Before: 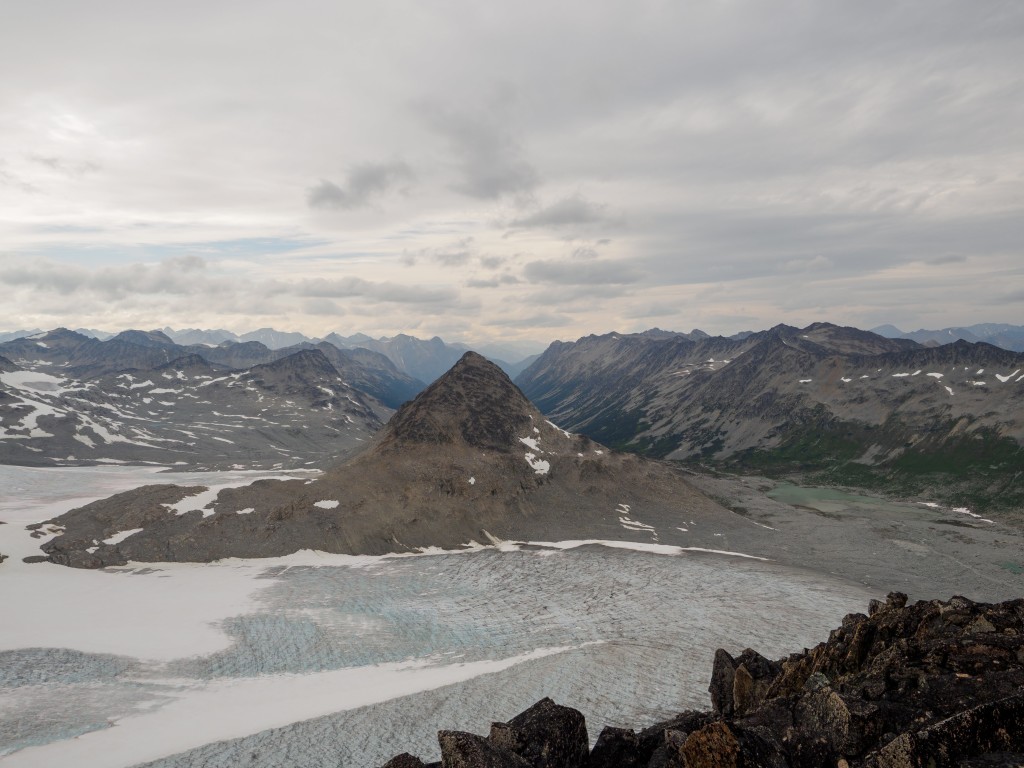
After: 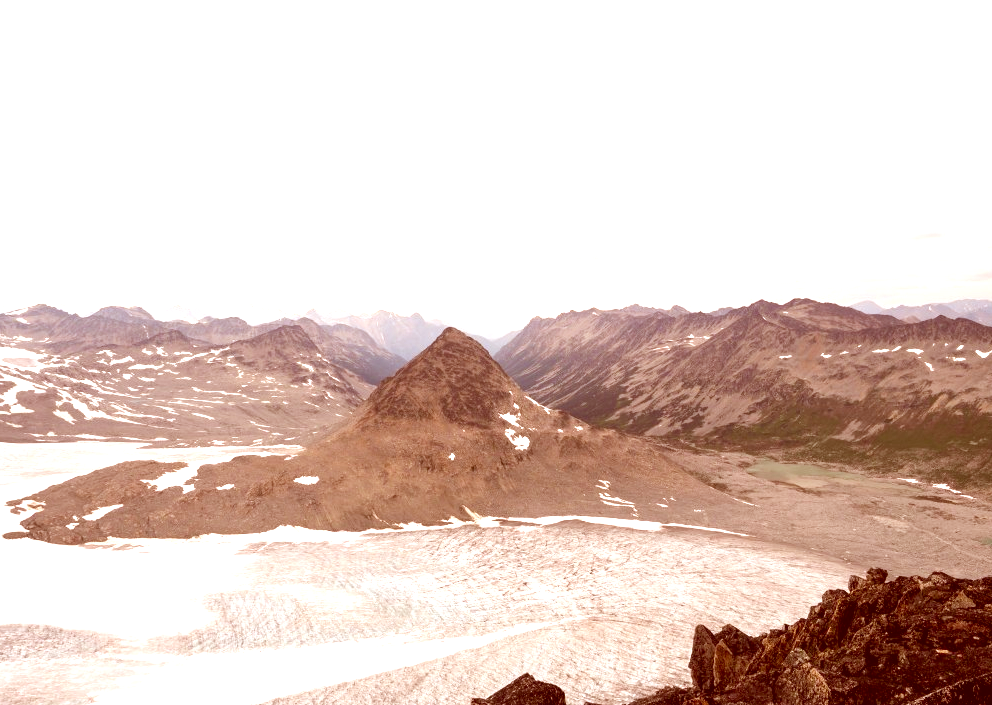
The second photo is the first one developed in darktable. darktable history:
color balance rgb: linear chroma grading › global chroma 10%, perceptual saturation grading › global saturation 5%, perceptual brilliance grading › global brilliance 4%, global vibrance 7%, saturation formula JzAzBz (2021)
crop: left 1.964%, top 3.251%, right 1.122%, bottom 4.933%
color correction: highlights a* 9.03, highlights b* 8.71, shadows a* 40, shadows b* 40, saturation 0.8
exposure: black level correction 0, exposure 1.5 EV, compensate exposure bias true, compensate highlight preservation false
